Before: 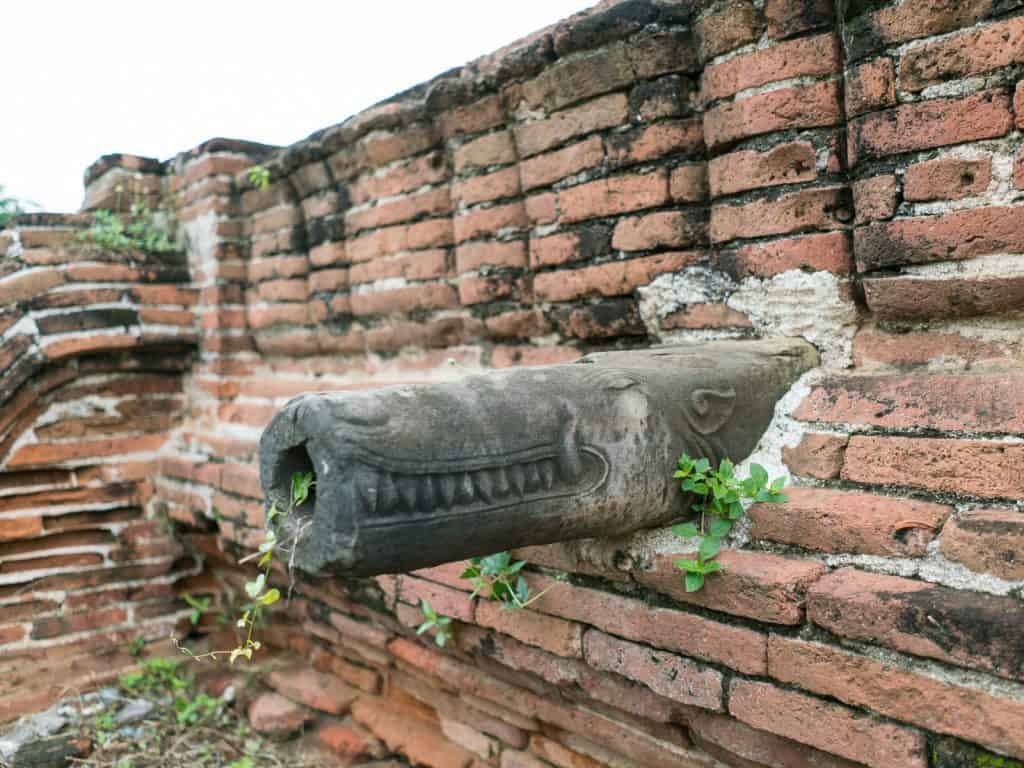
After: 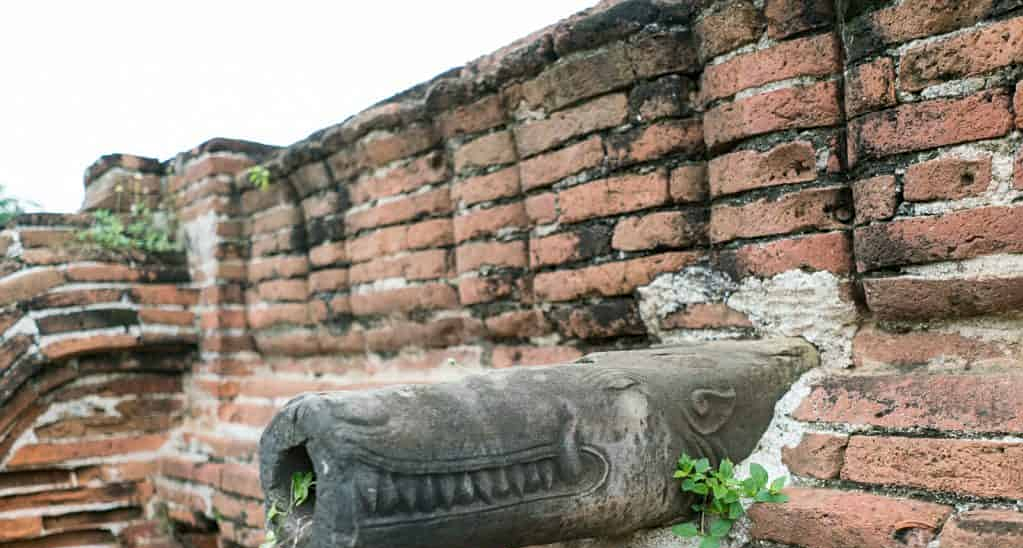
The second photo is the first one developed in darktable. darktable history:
crop: bottom 28.576%
sharpen: amount 0.2
